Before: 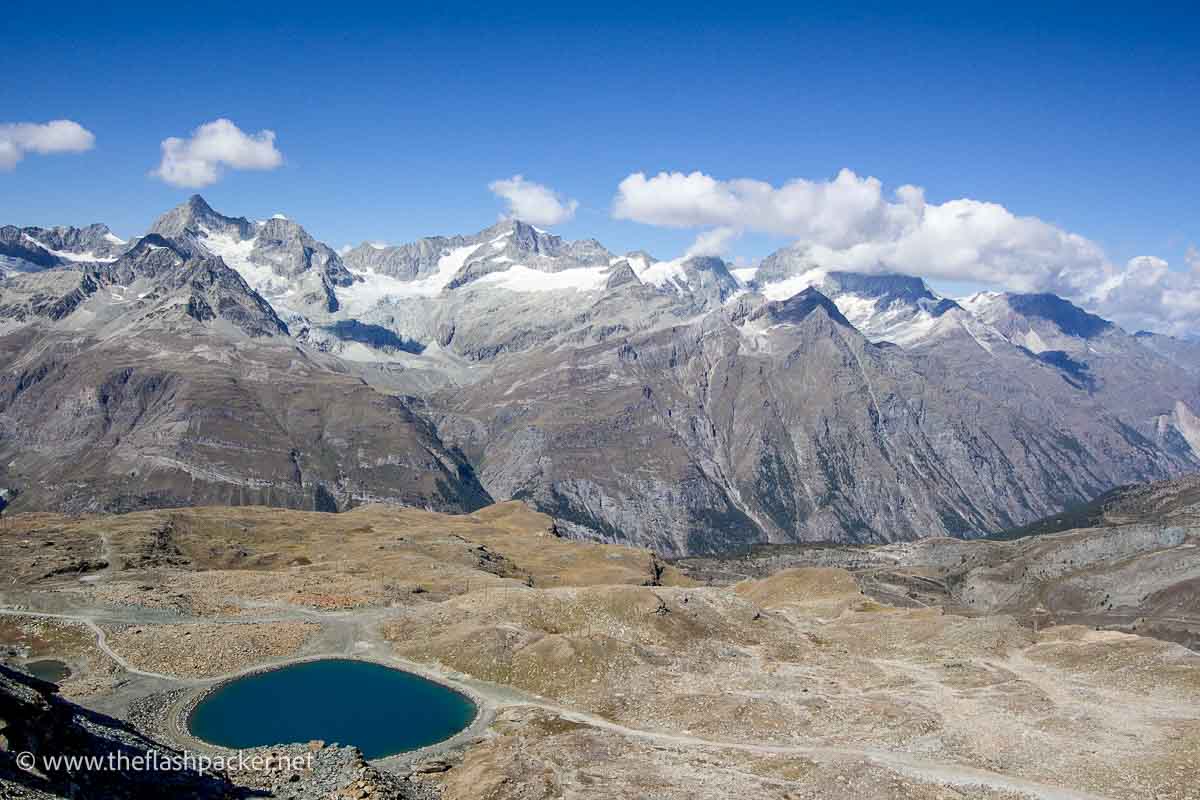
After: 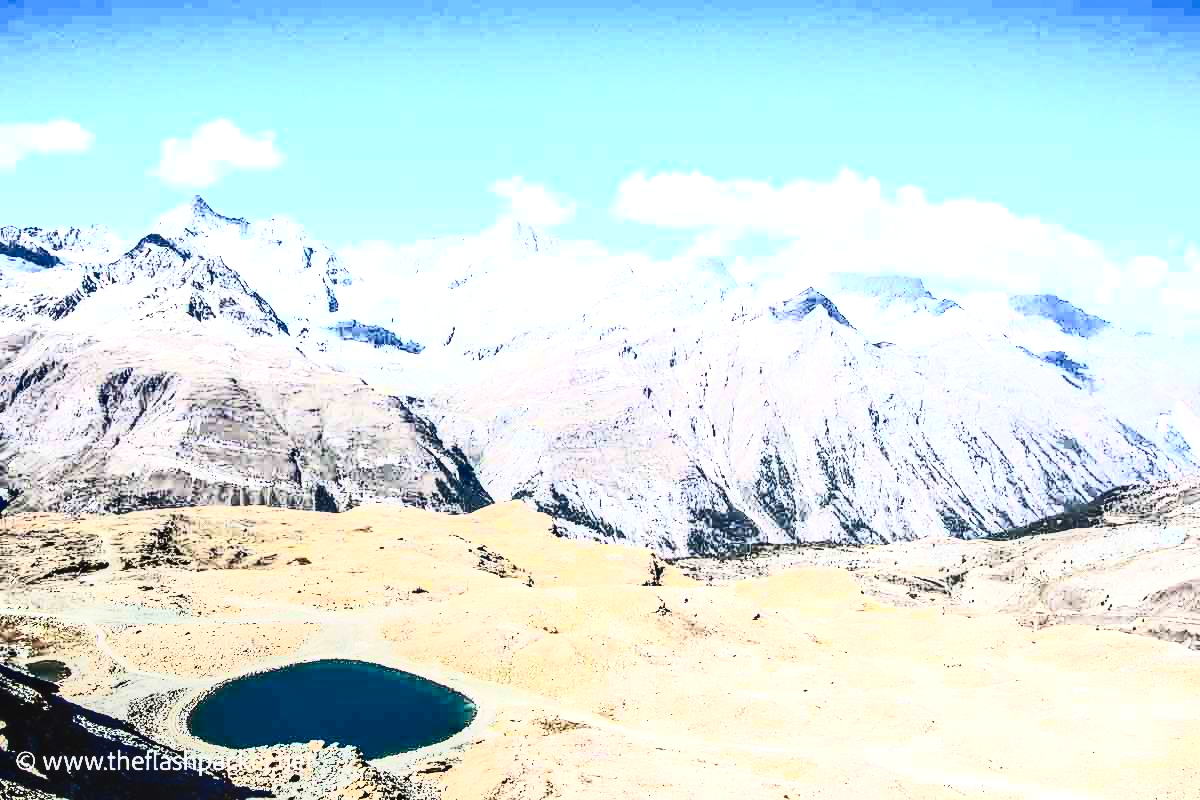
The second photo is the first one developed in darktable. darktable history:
local contrast: detail 130%
tone equalizer: -8 EV -0.422 EV, -7 EV -0.358 EV, -6 EV -0.365 EV, -5 EV -0.222 EV, -3 EV 0.238 EV, -2 EV 0.344 EV, -1 EV 0.366 EV, +0 EV 0.416 EV, edges refinement/feathering 500, mask exposure compensation -1.57 EV, preserve details no
exposure: black level correction 0, exposure 0.935 EV, compensate highlight preservation false
contrast brightness saturation: contrast 0.93, brightness 0.194
